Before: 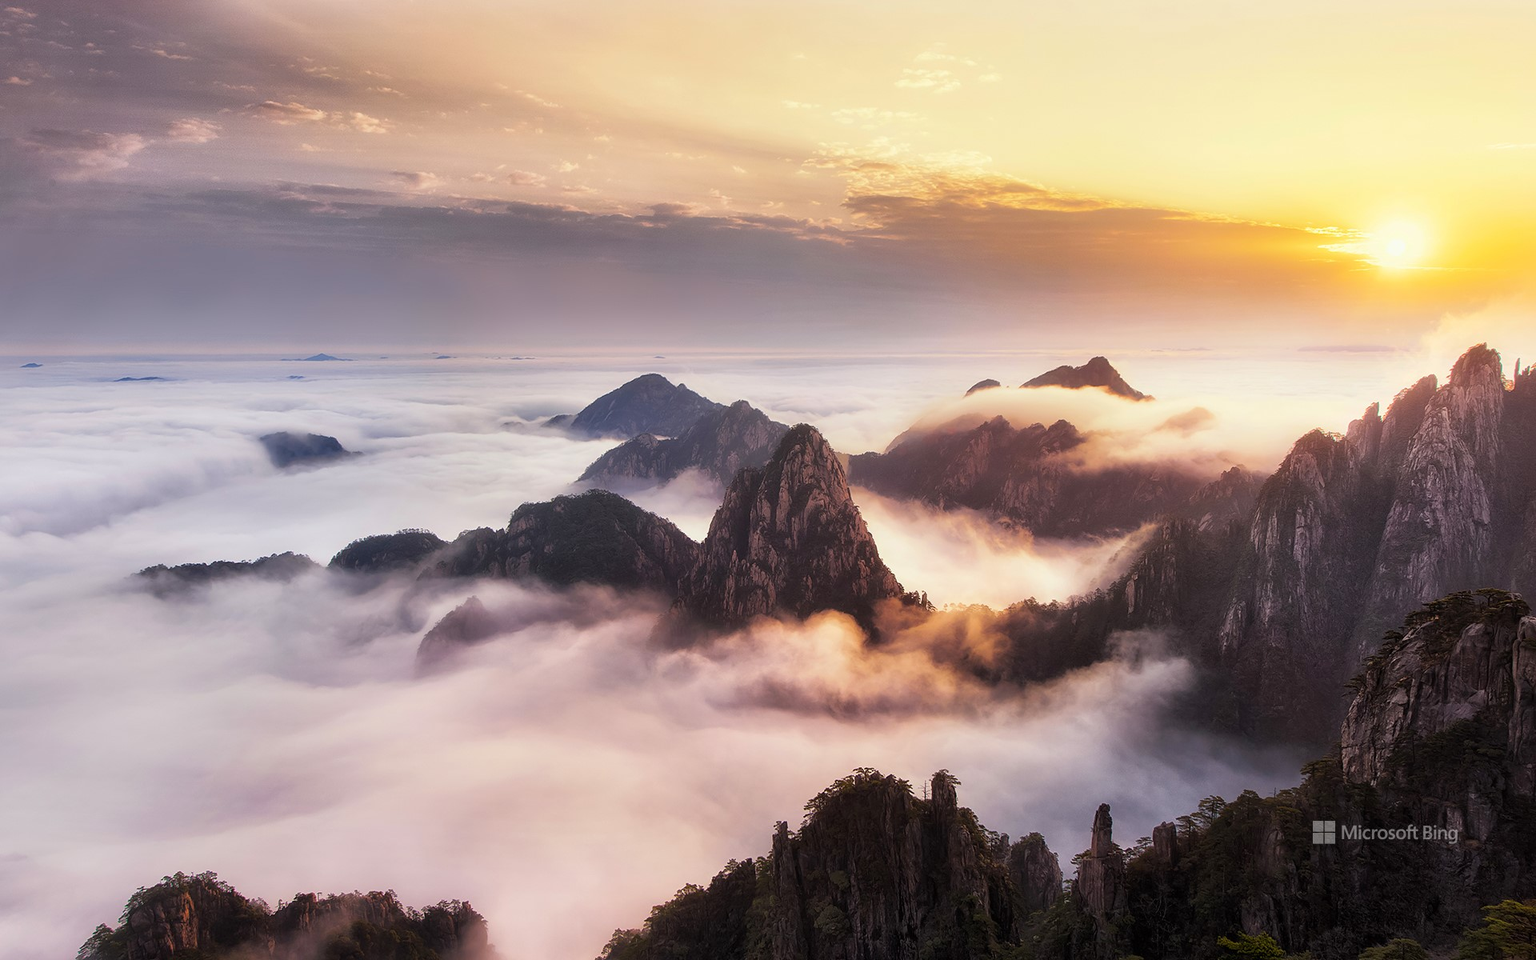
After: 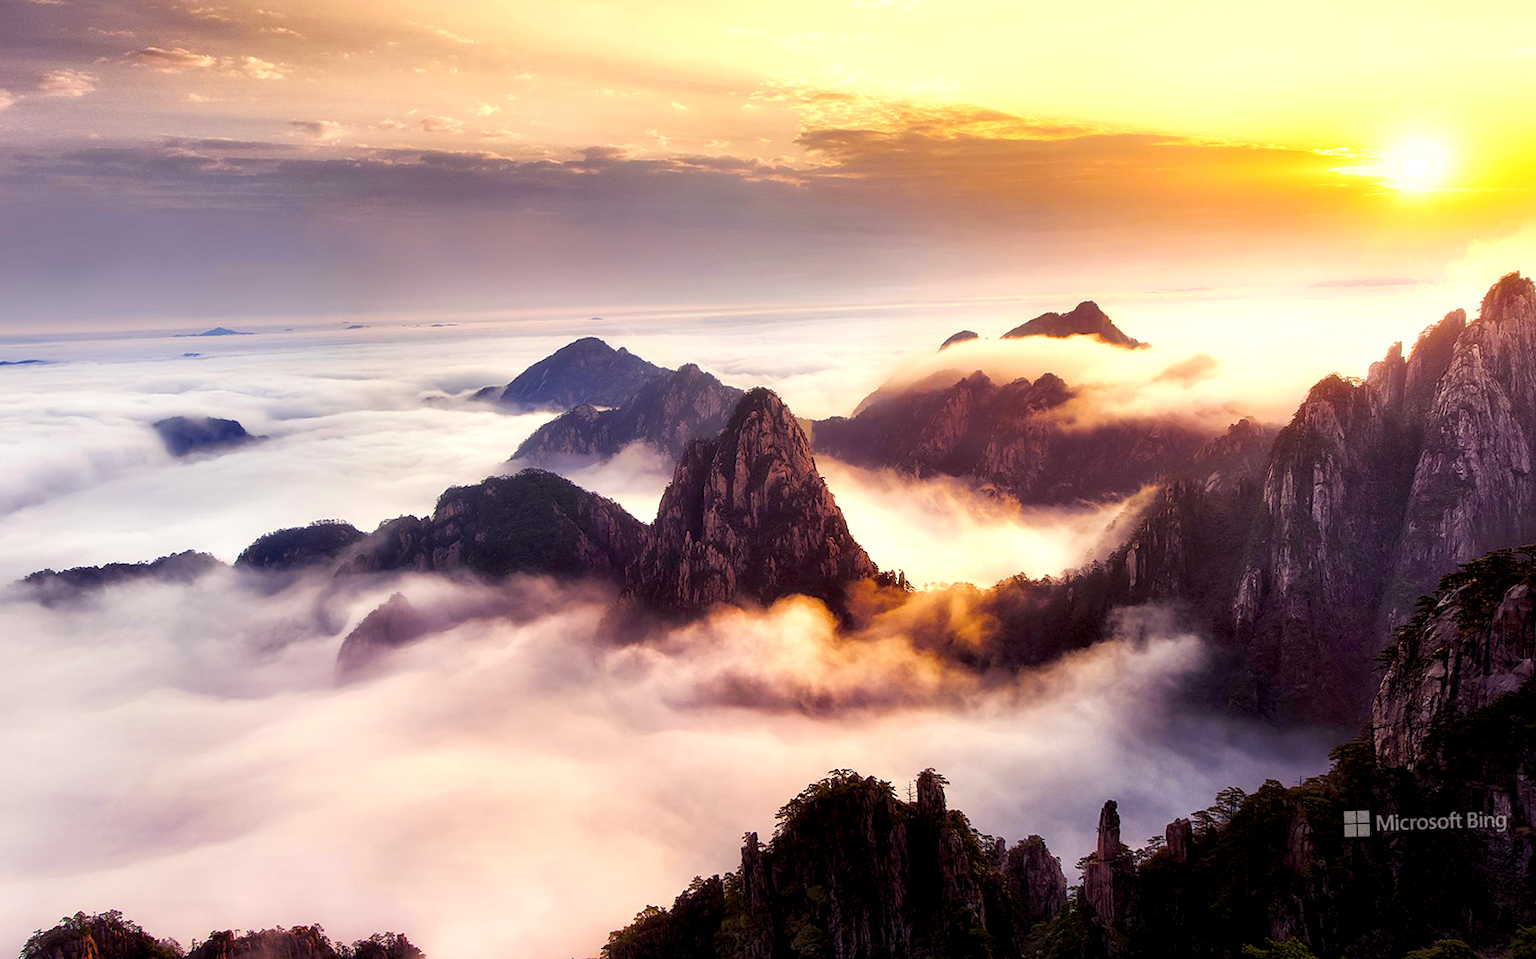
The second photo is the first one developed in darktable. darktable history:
exposure: black level correction 0.001, compensate highlight preservation false
color balance rgb: shadows lift › luminance -21.66%, shadows lift › chroma 6.57%, shadows lift › hue 270°, power › chroma 0.68%, power › hue 60°, highlights gain › luminance 6.08%, highlights gain › chroma 1.33%, highlights gain › hue 90°, global offset › luminance -0.87%, perceptual saturation grading › global saturation 26.86%, perceptual saturation grading › highlights -28.39%, perceptual saturation grading › mid-tones 15.22%, perceptual saturation grading › shadows 33.98%, perceptual brilliance grading › highlights 10%, perceptual brilliance grading › mid-tones 5%
crop and rotate: angle 1.96°, left 5.673%, top 5.673%
